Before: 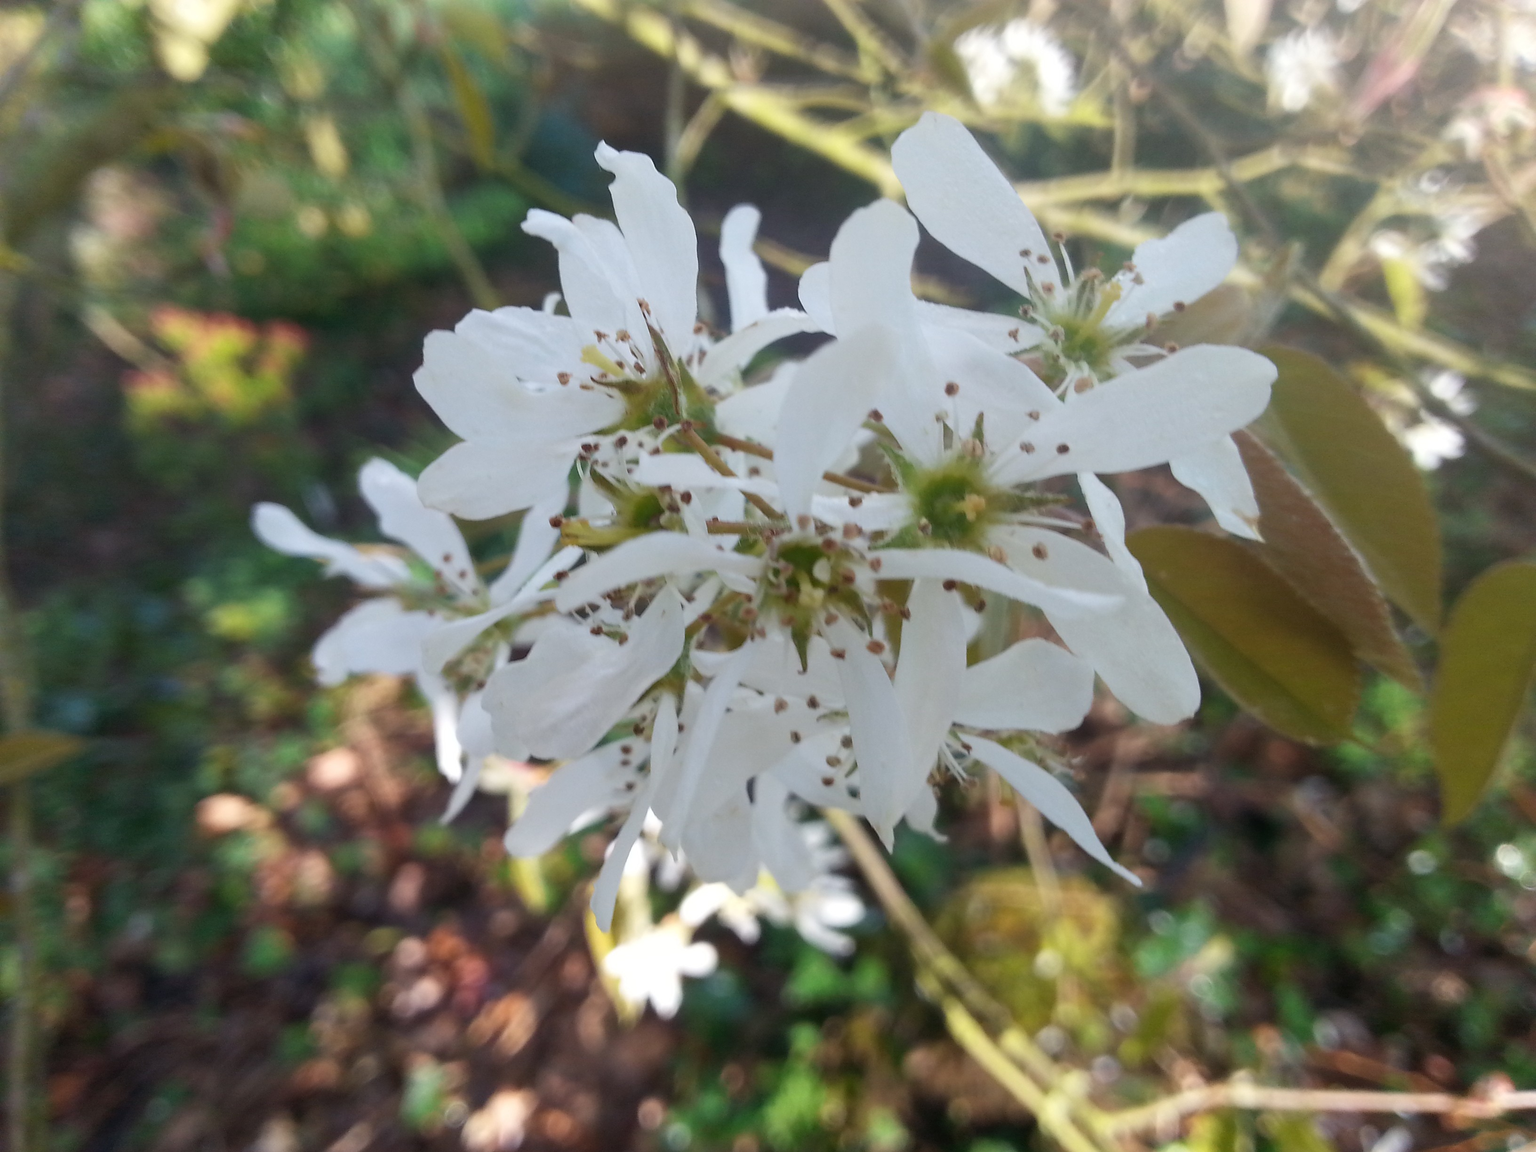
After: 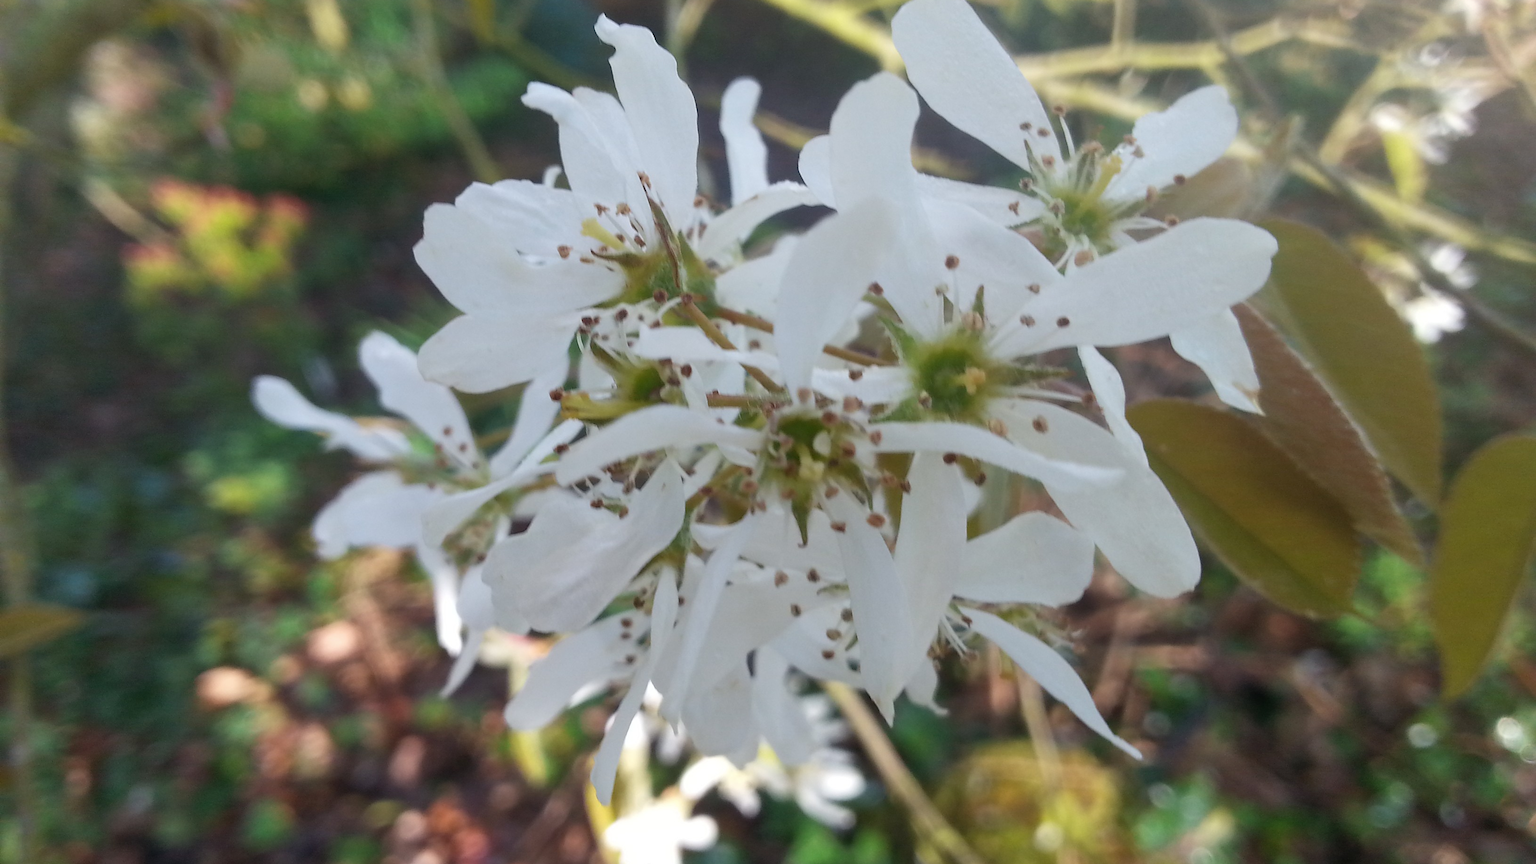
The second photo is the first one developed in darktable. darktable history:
shadows and highlights: shadows 25.28, highlights -26.56
crop: top 11.051%, bottom 13.923%
exposure: compensate highlight preservation false
